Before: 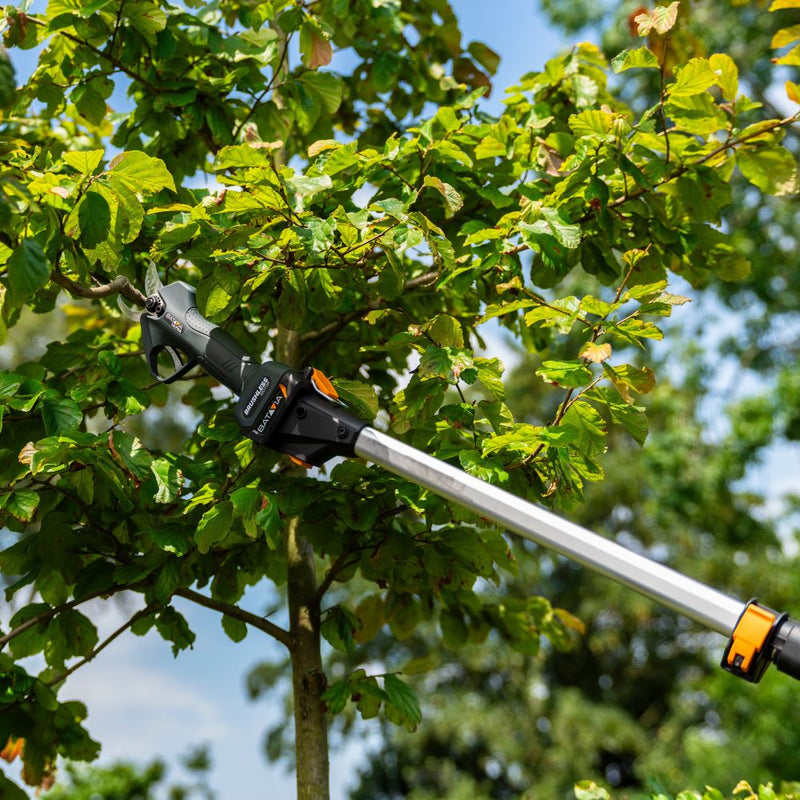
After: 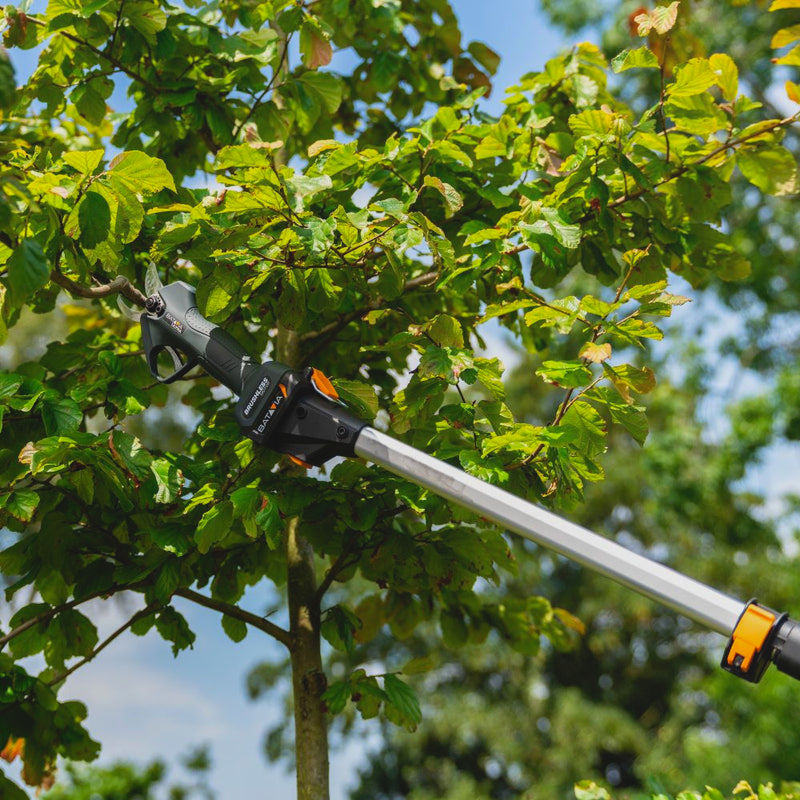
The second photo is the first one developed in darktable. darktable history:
local contrast: highlights 70%, shadows 68%, detail 80%, midtone range 0.323
